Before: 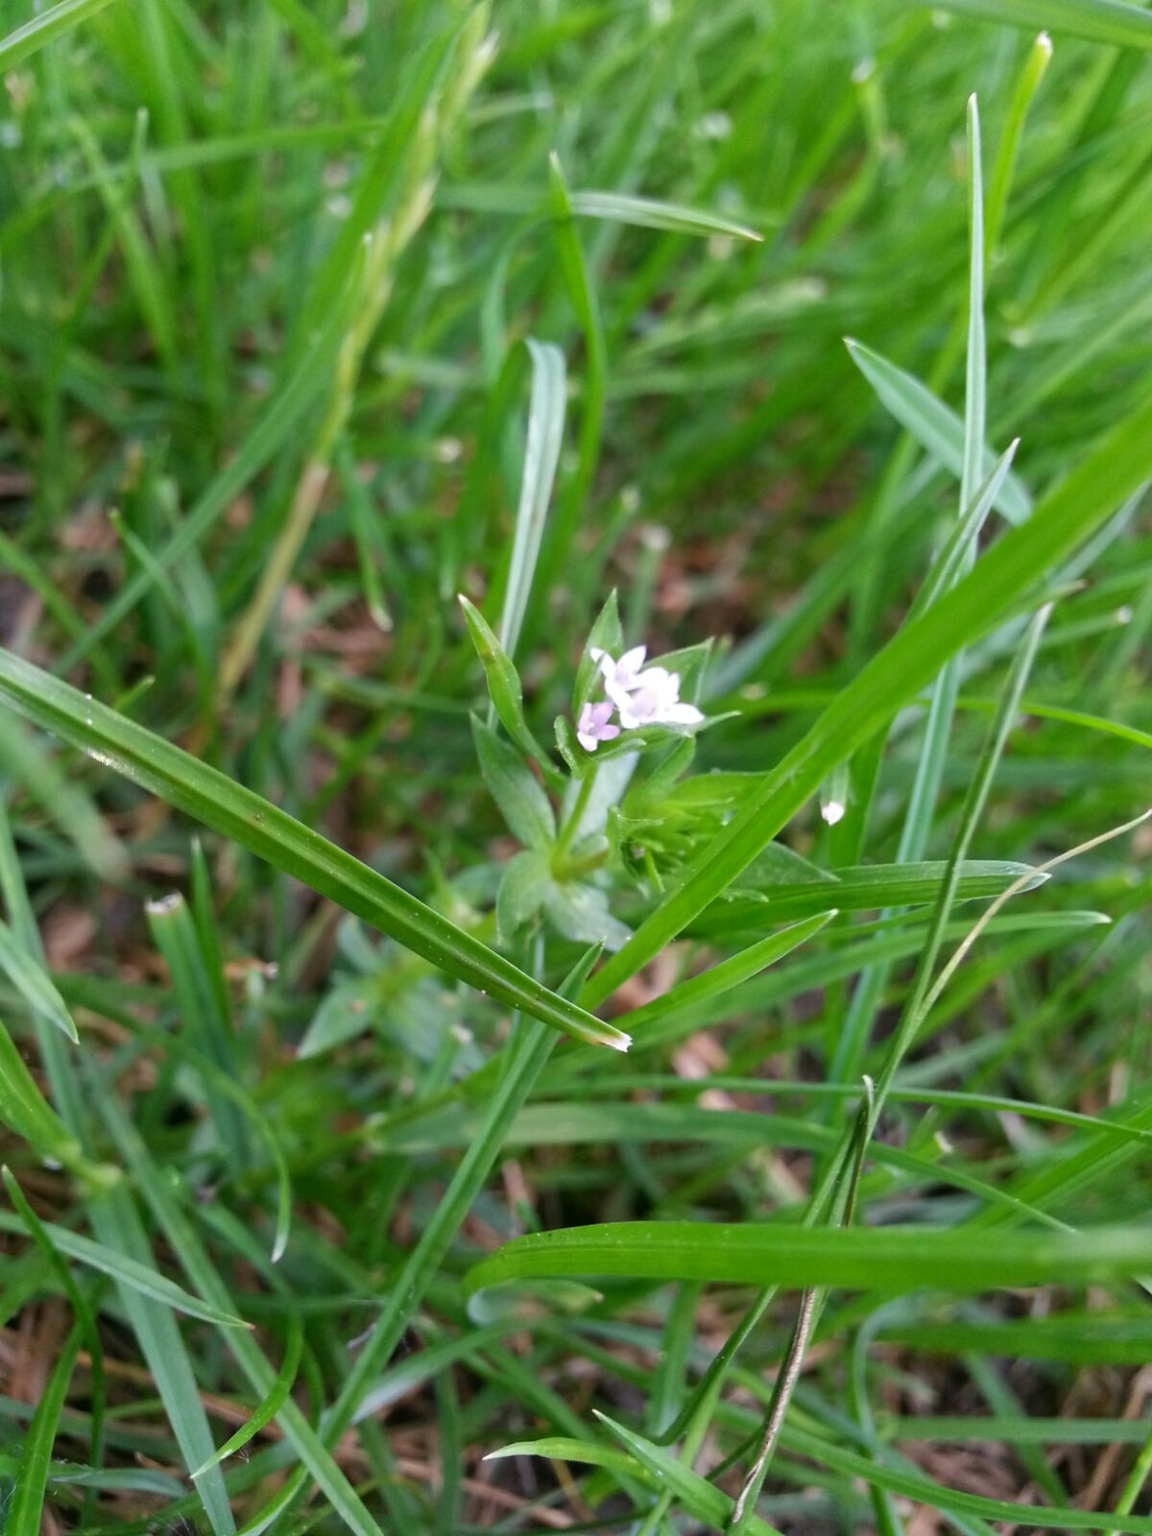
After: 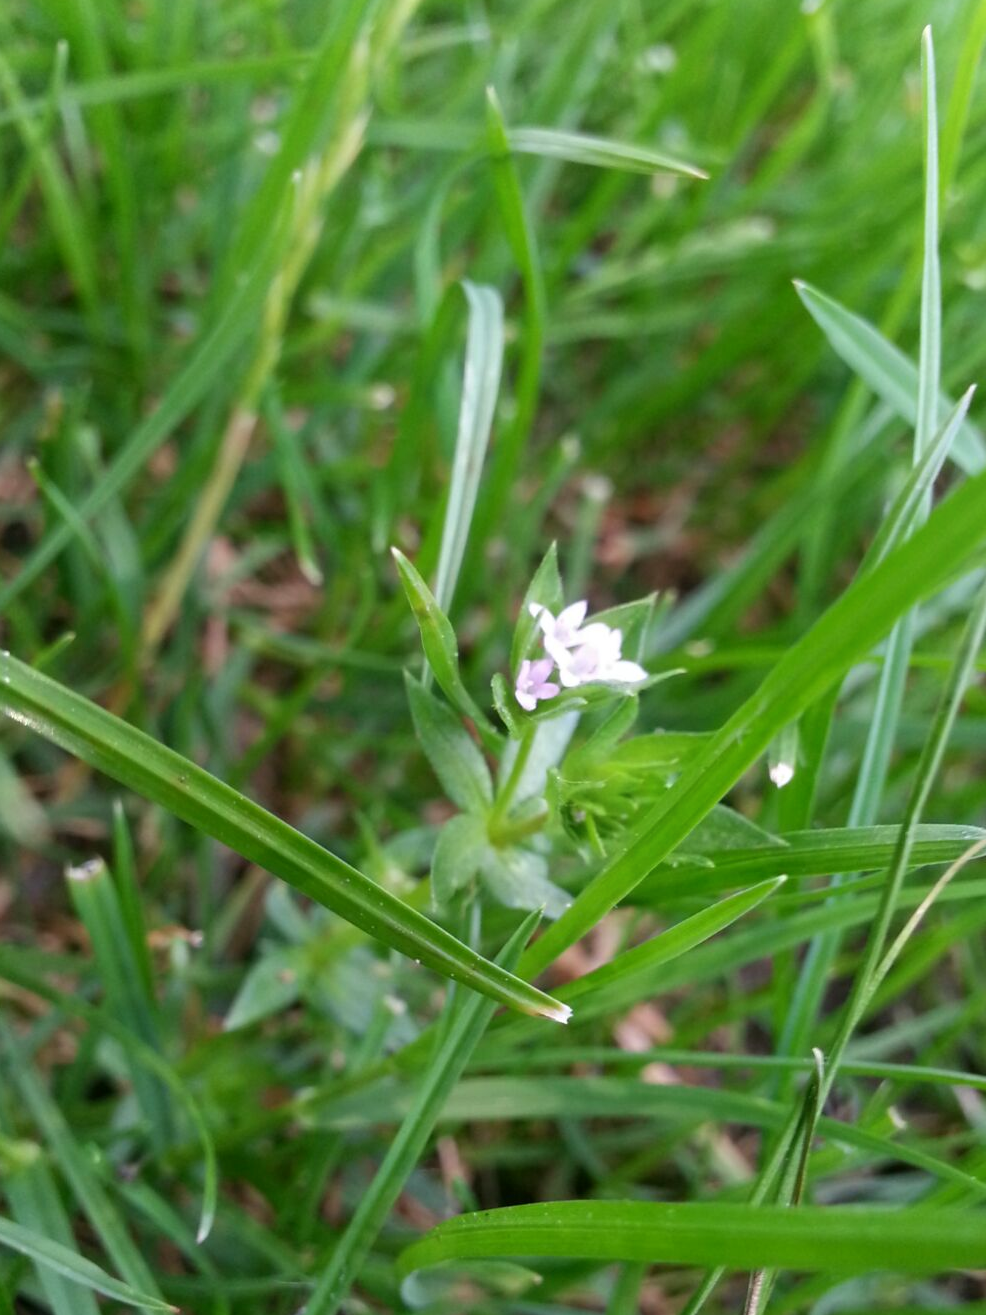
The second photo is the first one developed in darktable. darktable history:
crop and rotate: left 7.196%, top 4.574%, right 10.605%, bottom 13.178%
shadows and highlights: shadows -21.3, highlights 100, soften with gaussian
